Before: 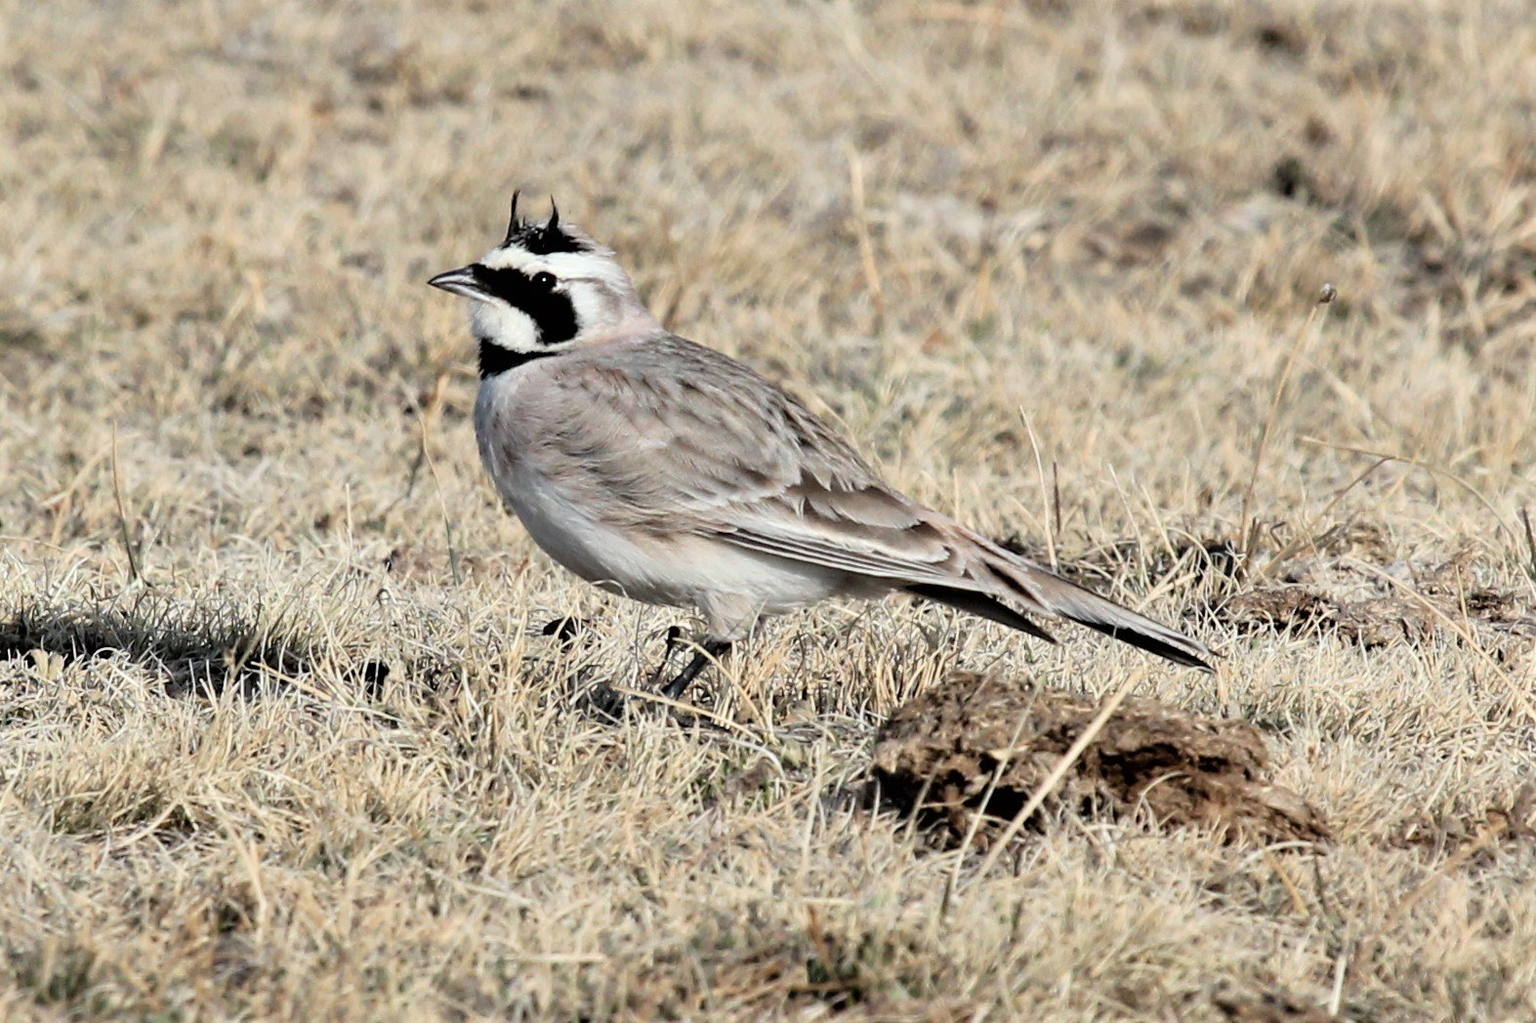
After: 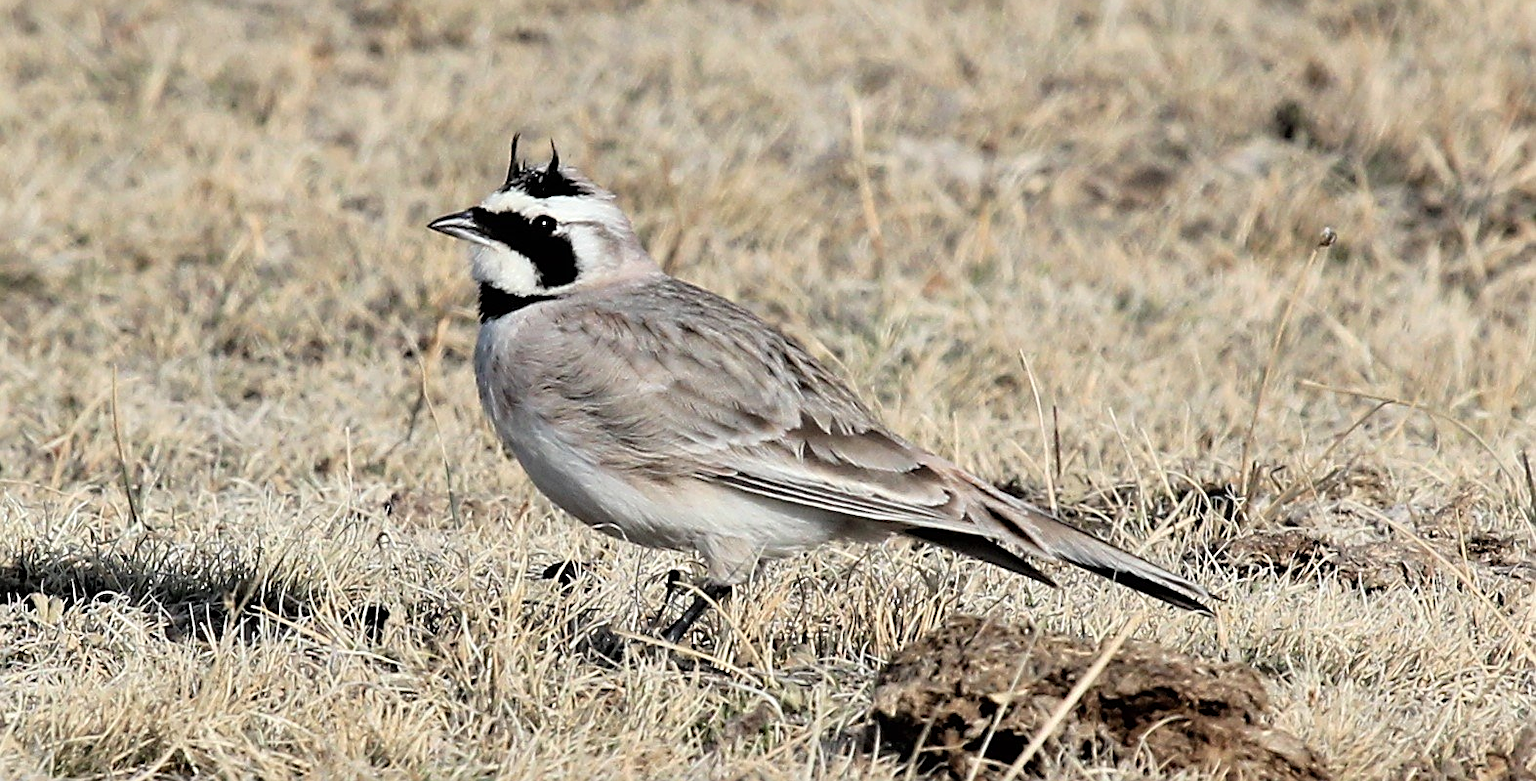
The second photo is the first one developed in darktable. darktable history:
crop: top 5.573%, bottom 18.028%
sharpen: on, module defaults
